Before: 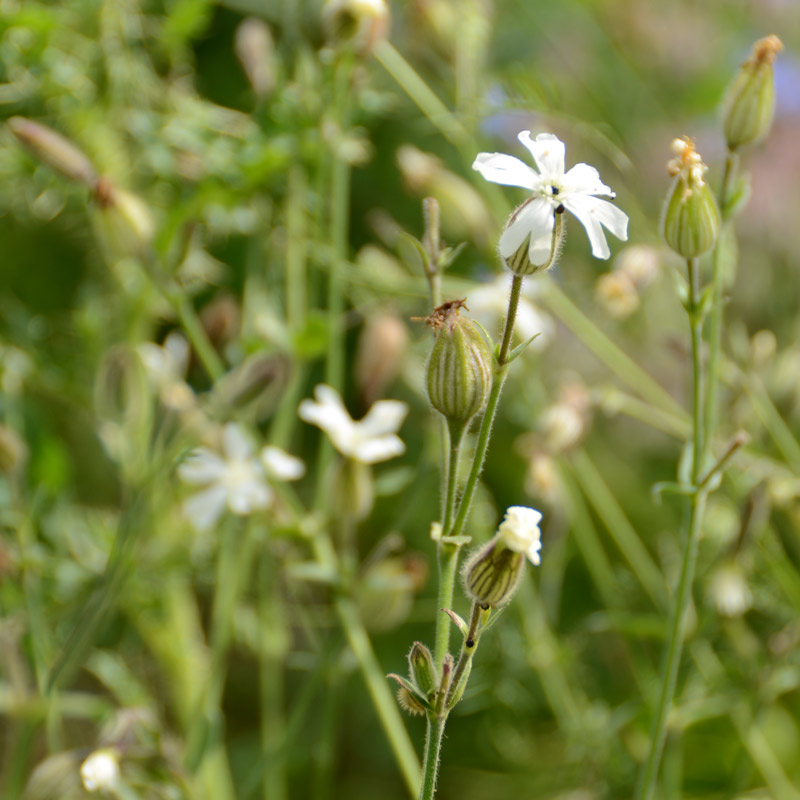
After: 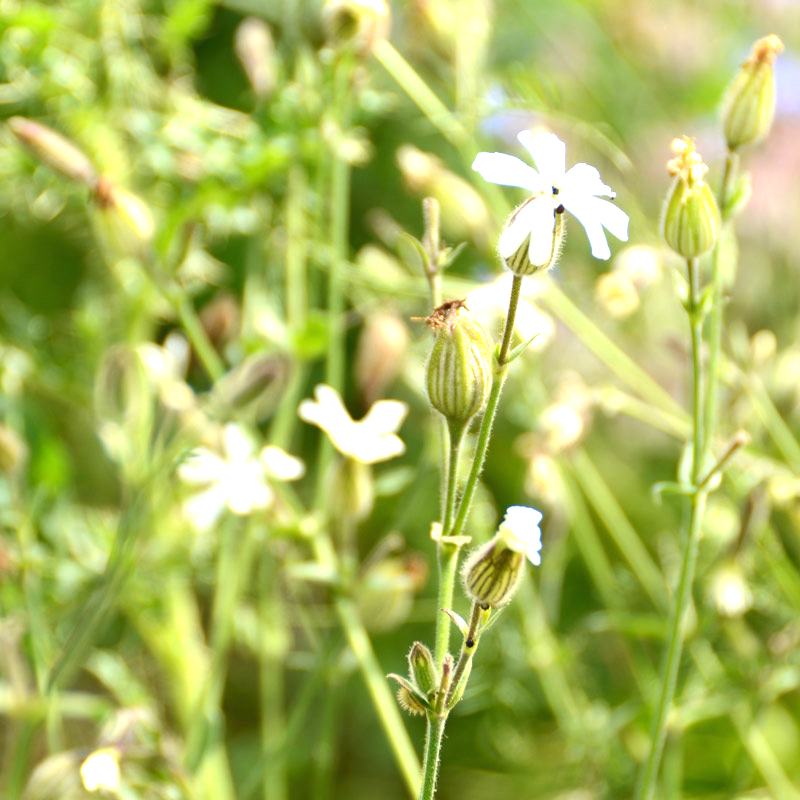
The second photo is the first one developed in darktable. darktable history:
sharpen: radius 2.872, amount 0.857, threshold 47.403
exposure: black level correction 0, exposure 1.2 EV, compensate highlight preservation false
